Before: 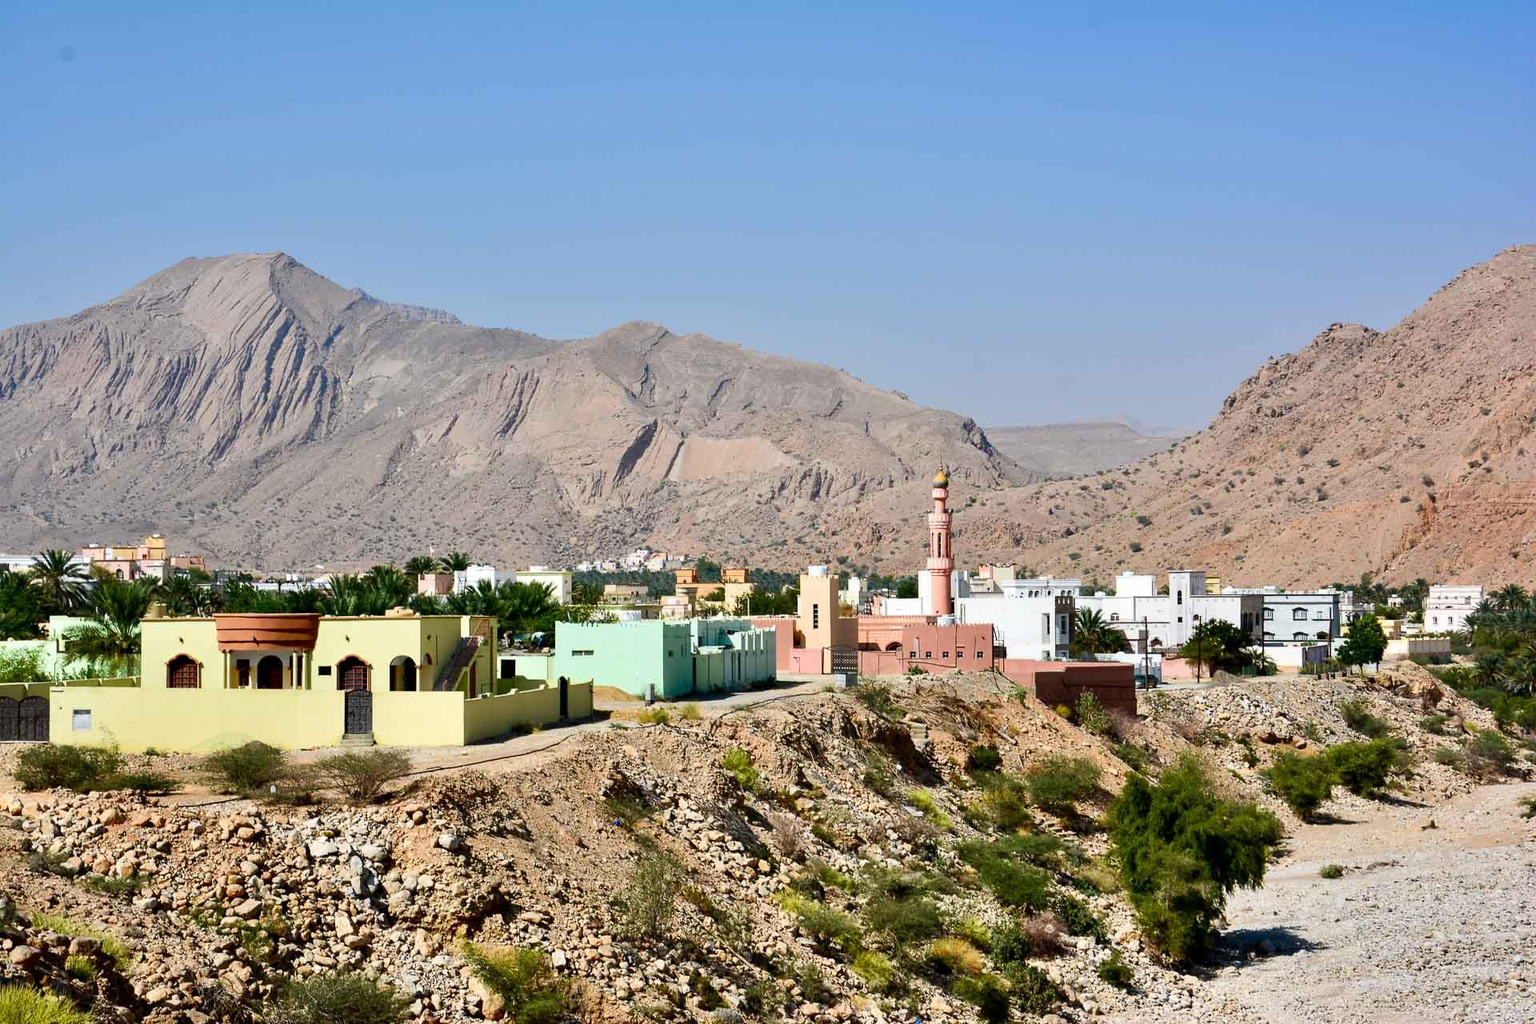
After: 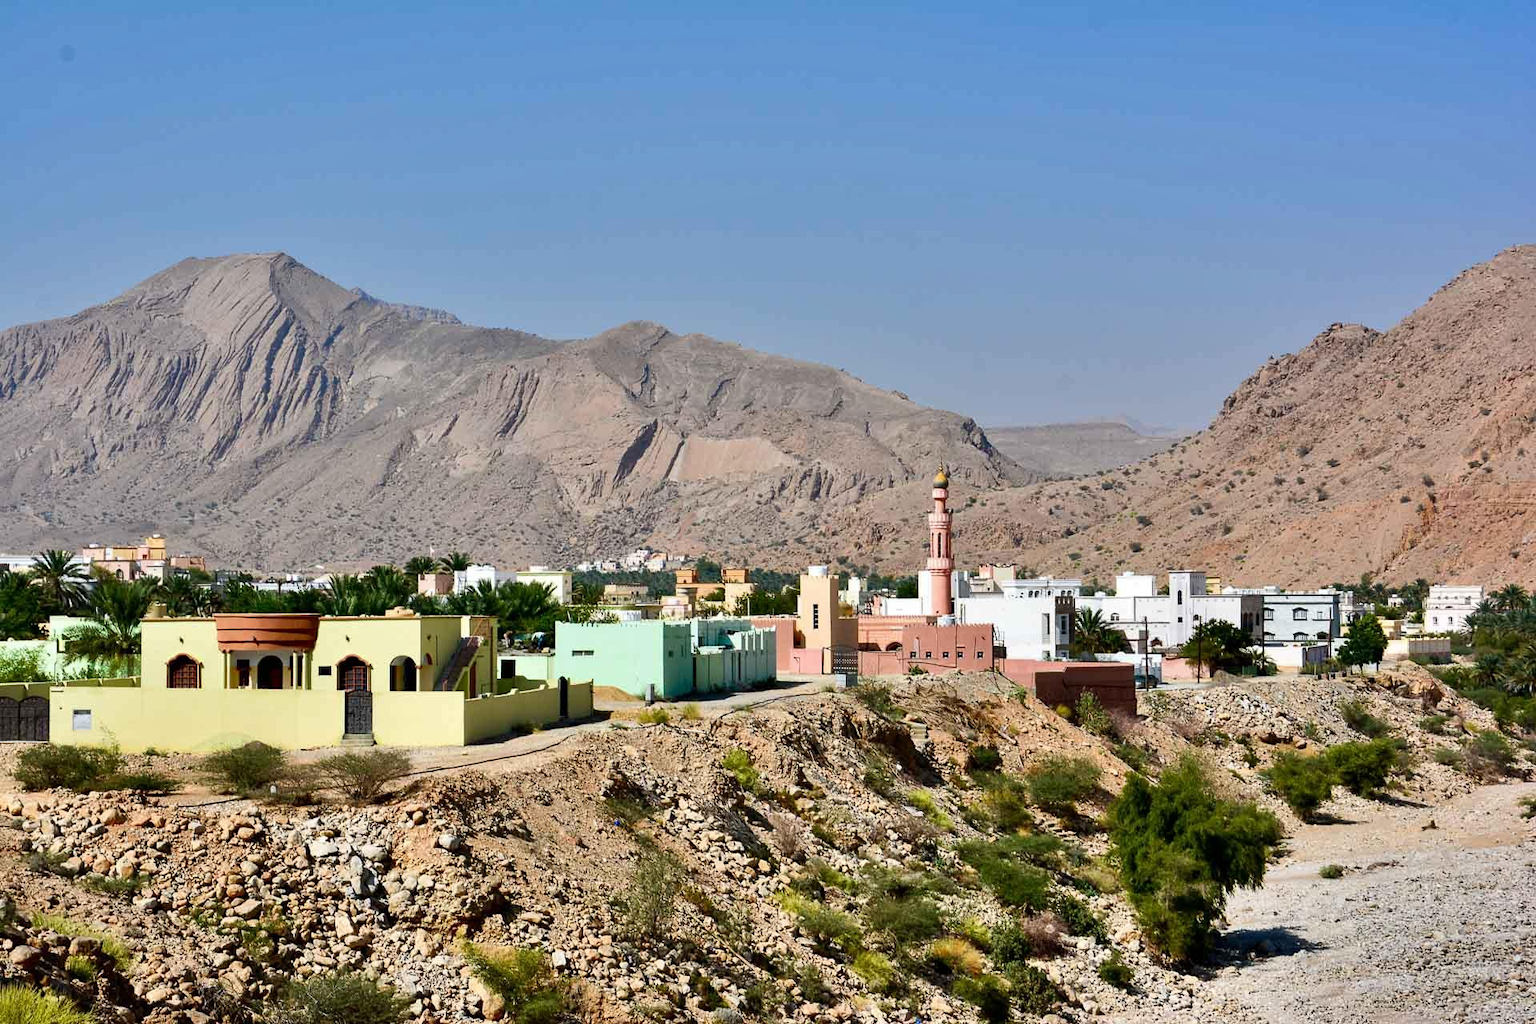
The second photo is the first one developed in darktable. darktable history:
shadows and highlights: radius 117.36, shadows 41.69, highlights -62.24, soften with gaussian
